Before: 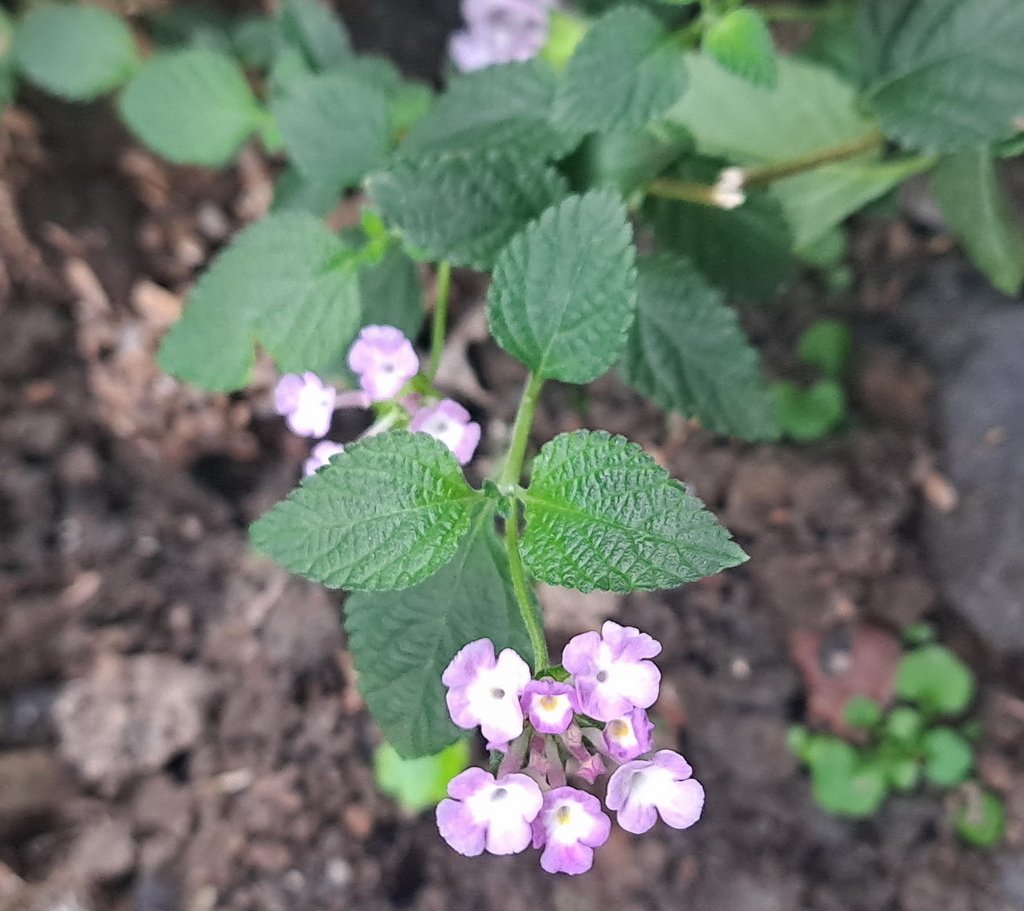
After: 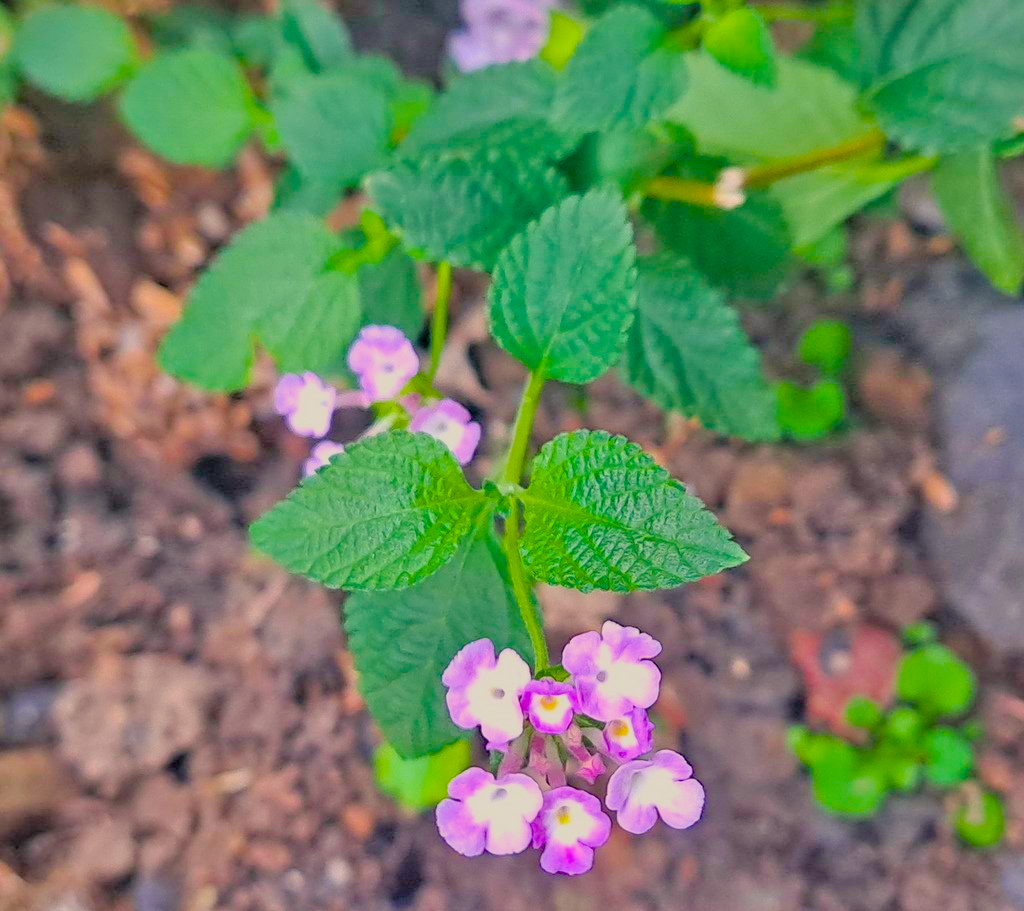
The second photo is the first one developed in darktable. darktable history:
filmic rgb: black relative exposure -8.03 EV, white relative exposure 4.03 EV, threshold 5.97 EV, hardness 4.14, contrast 0.918, color science v6 (2022), enable highlight reconstruction true
color balance rgb: highlights gain › chroma 3.089%, highlights gain › hue 77.2°, global offset › luminance -0.298%, global offset › hue 259.85°, linear chroma grading › global chroma 49.497%, perceptual saturation grading › global saturation 25.672%, global vibrance 30.693%
tone equalizer: -7 EV 0.146 EV, -6 EV 0.563 EV, -5 EV 1.16 EV, -4 EV 1.3 EV, -3 EV 1.15 EV, -2 EV 0.6 EV, -1 EV 0.161 EV
